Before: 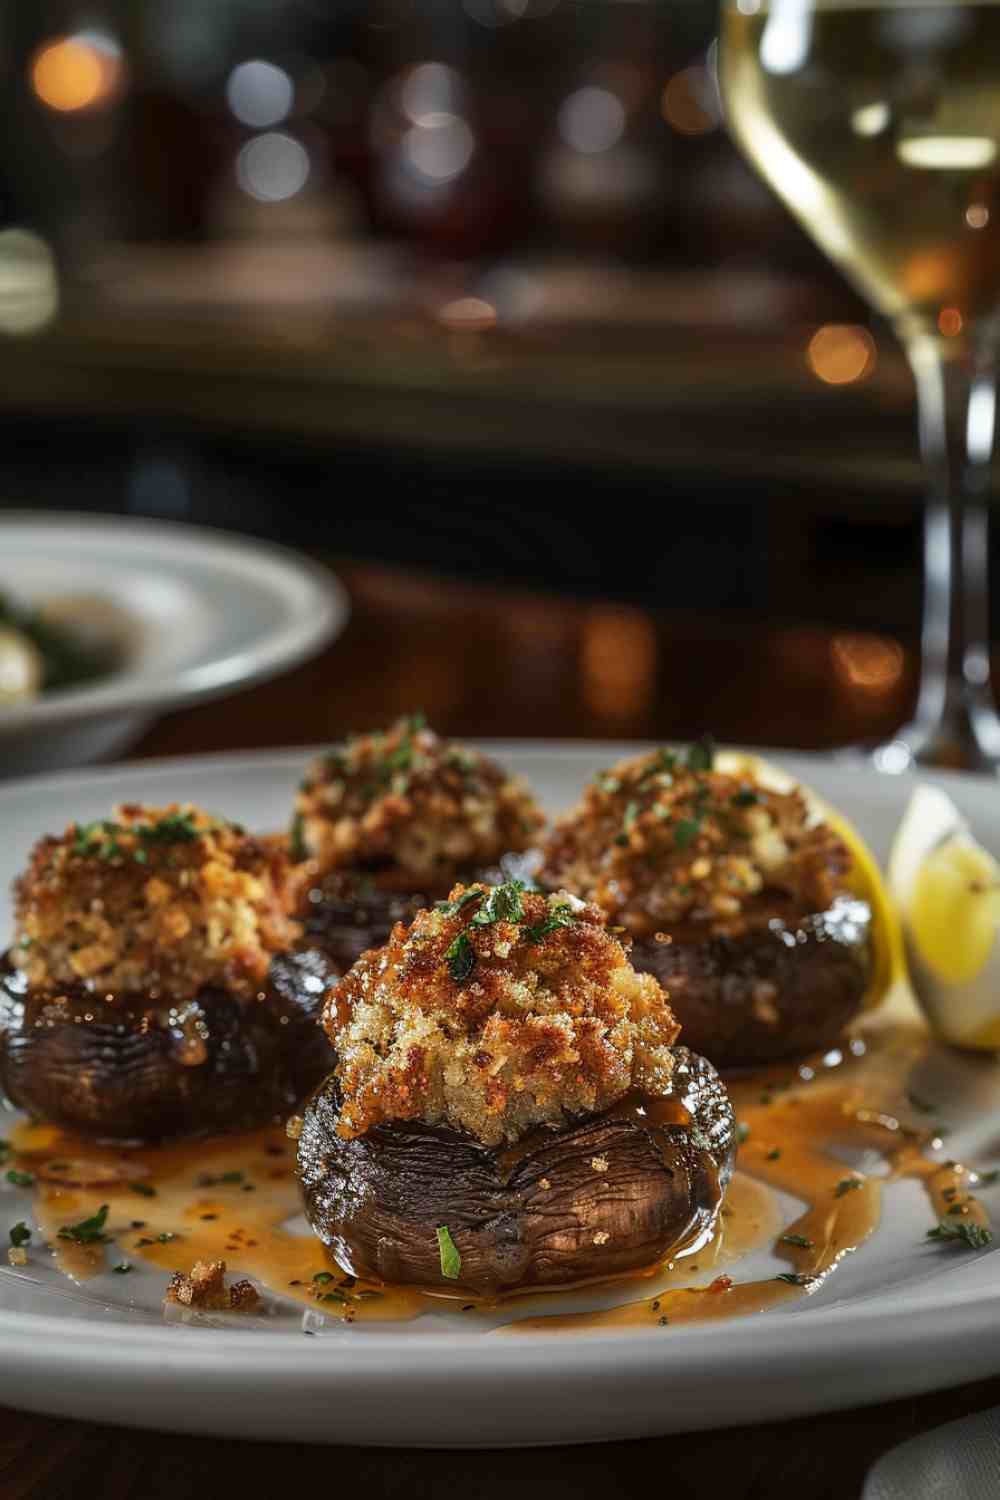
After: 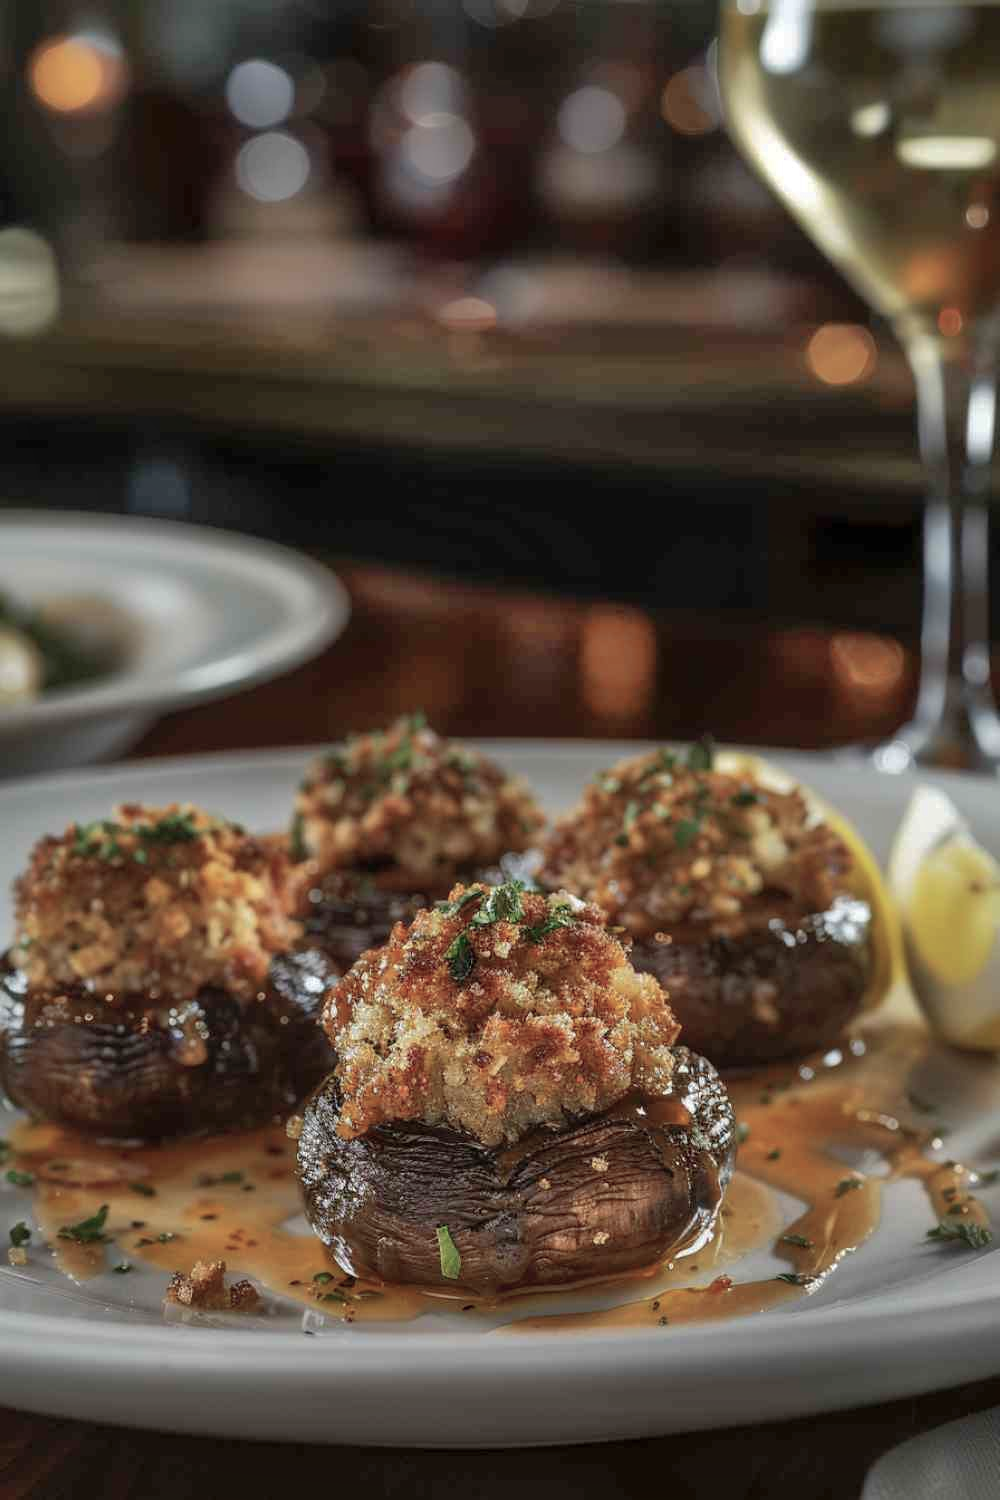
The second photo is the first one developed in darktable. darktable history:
color balance: input saturation 80.07%
shadows and highlights: on, module defaults
